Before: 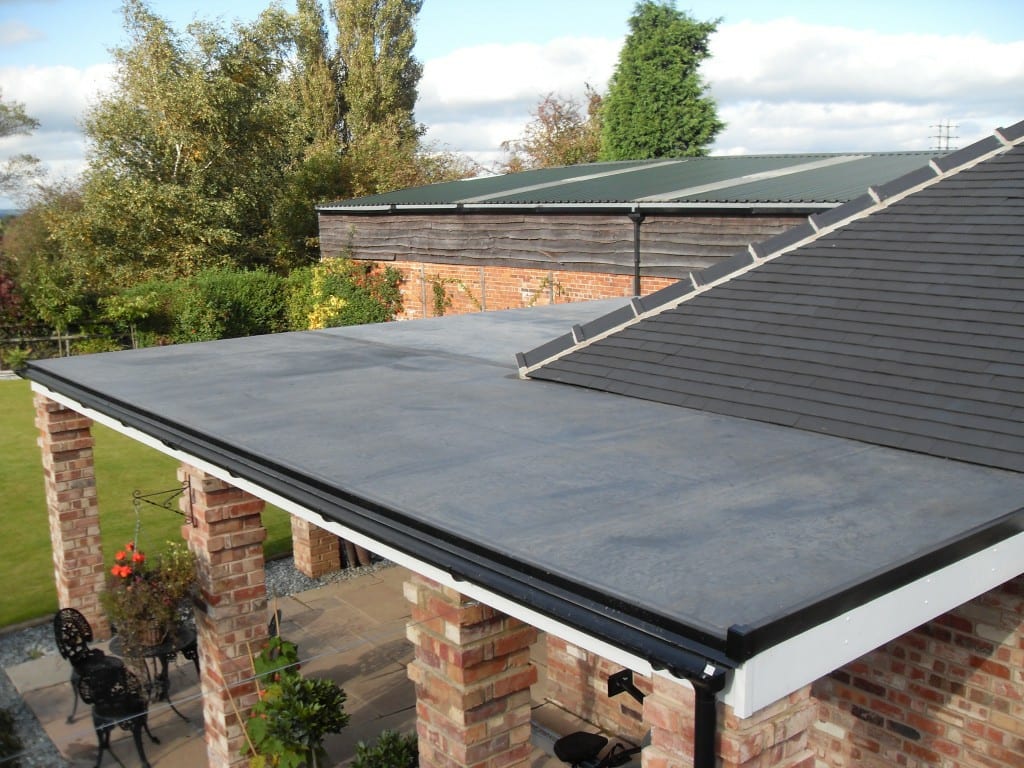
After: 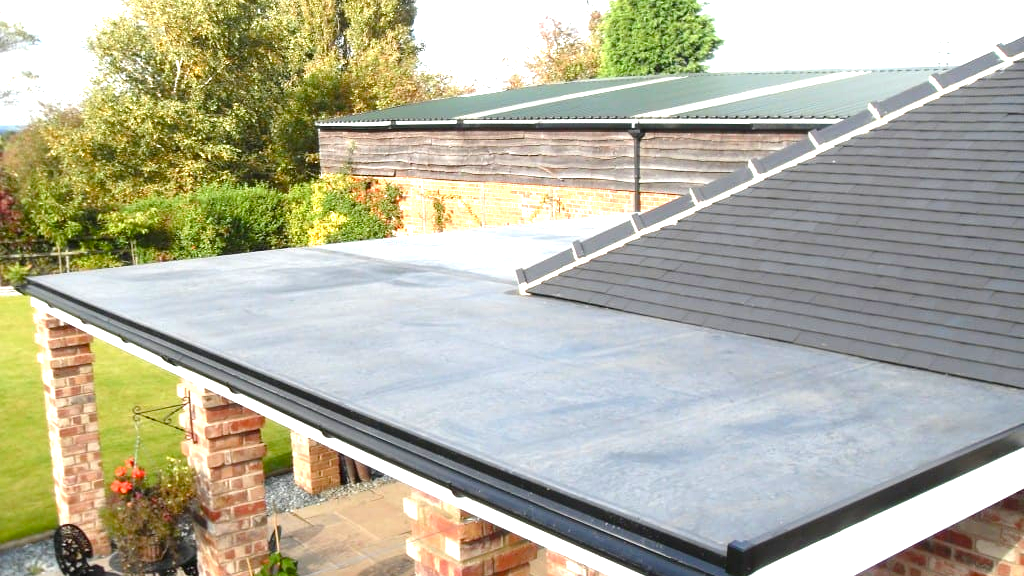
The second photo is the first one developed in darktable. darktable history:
exposure: black level correction 0, exposure 1.385 EV, compensate highlight preservation false
crop: top 11.052%, bottom 13.889%
color balance rgb: perceptual saturation grading › global saturation 15.759%, perceptual saturation grading › highlights -18.999%, perceptual saturation grading › shadows 20.625%, global vibrance 11.025%
